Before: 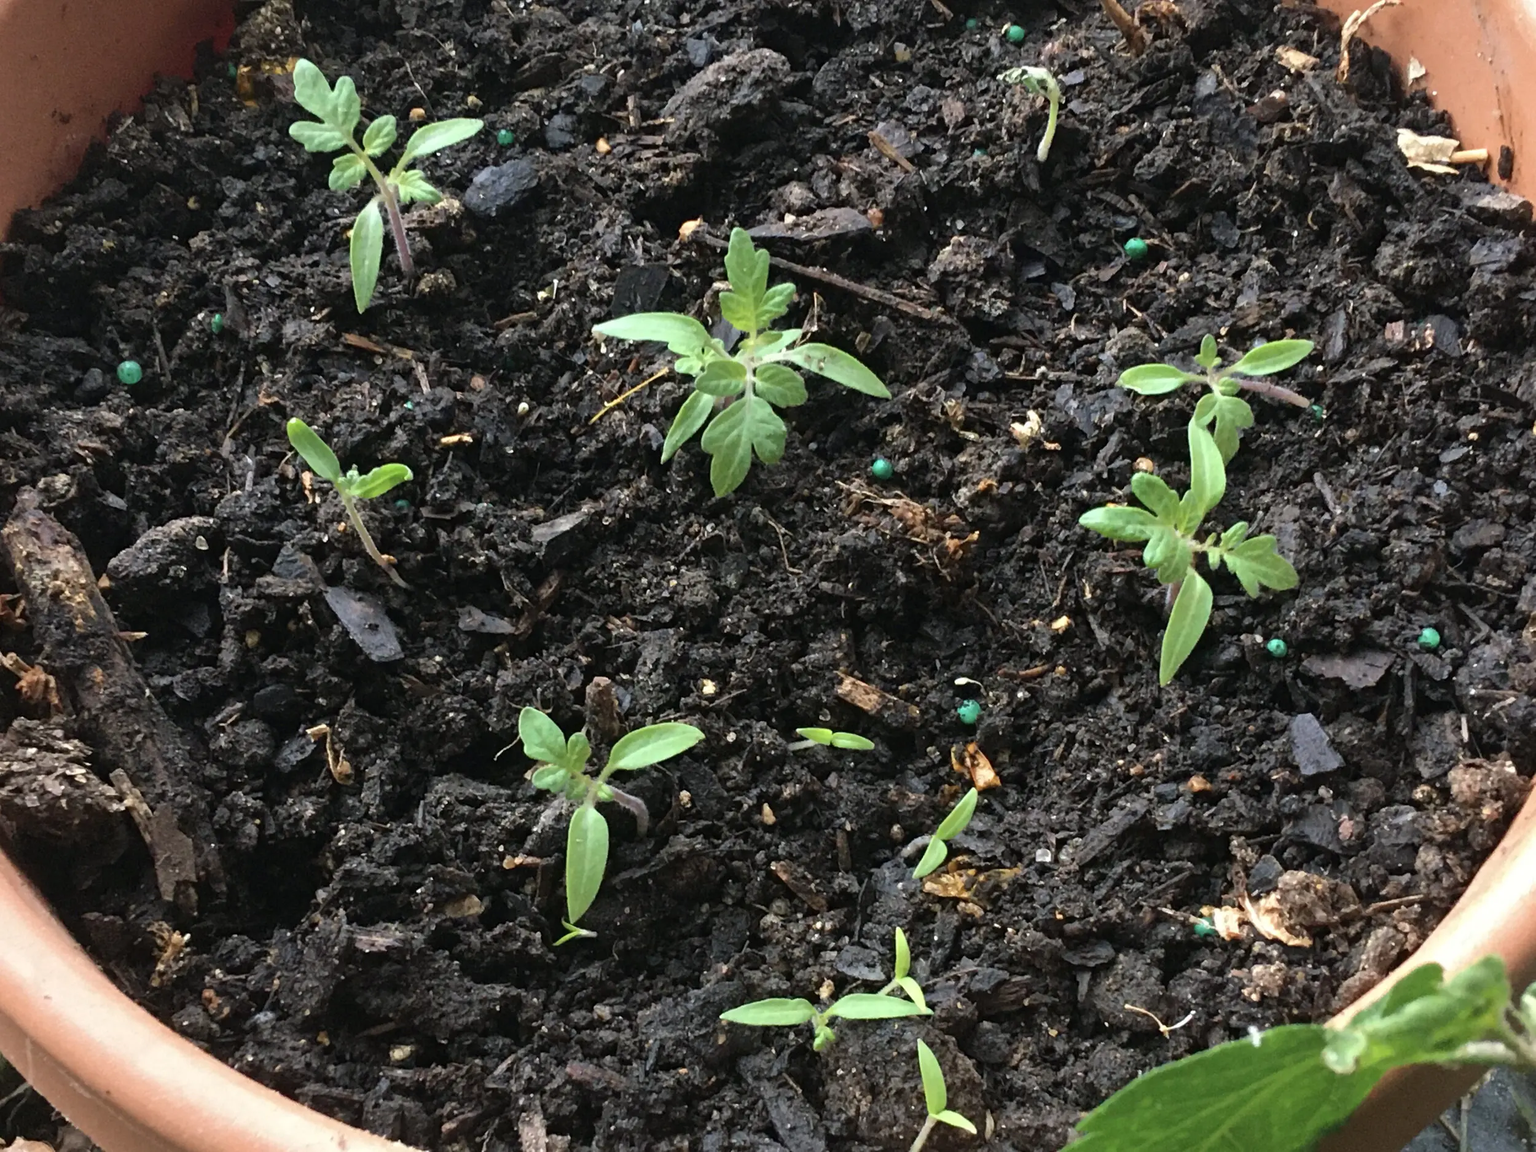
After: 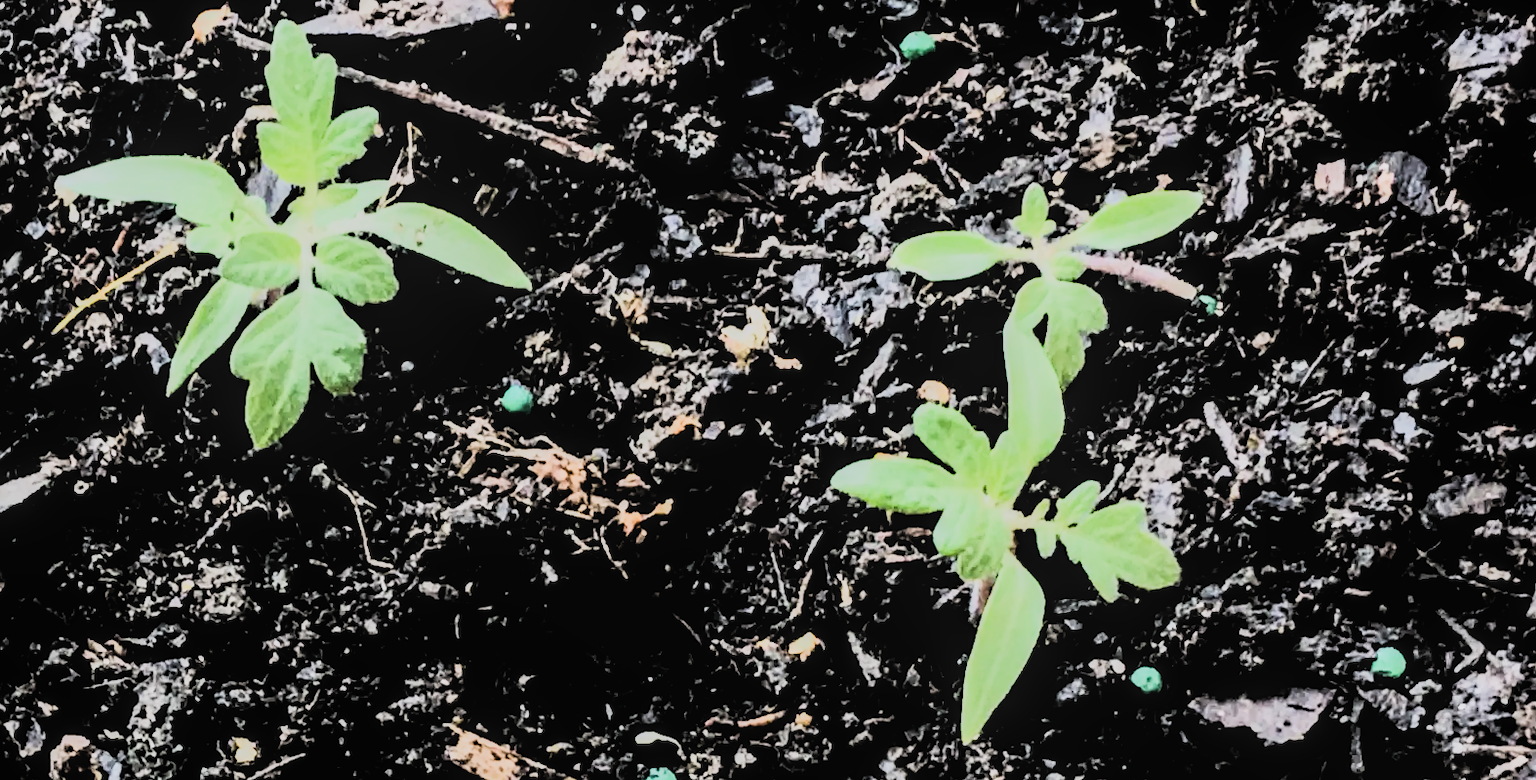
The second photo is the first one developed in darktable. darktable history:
crop: left 36.005%, top 18.293%, right 0.31%, bottom 38.444%
local contrast: on, module defaults
rotate and perspective: rotation -0.45°, automatic cropping original format, crop left 0.008, crop right 0.992, crop top 0.012, crop bottom 0.988
tone equalizer: -8 EV -0.75 EV, -7 EV -0.7 EV, -6 EV -0.6 EV, -5 EV -0.4 EV, -3 EV 0.4 EV, -2 EV 0.6 EV, -1 EV 0.7 EV, +0 EV 0.75 EV, edges refinement/feathering 500, mask exposure compensation -1.57 EV, preserve details no
white balance: red 1.004, blue 1.024
rgb curve: curves: ch0 [(0, 0) (0.21, 0.15) (0.24, 0.21) (0.5, 0.75) (0.75, 0.96) (0.89, 0.99) (1, 1)]; ch1 [(0, 0.02) (0.21, 0.13) (0.25, 0.2) (0.5, 0.67) (0.75, 0.9) (0.89, 0.97) (1, 1)]; ch2 [(0, 0.02) (0.21, 0.13) (0.25, 0.2) (0.5, 0.67) (0.75, 0.9) (0.89, 0.97) (1, 1)], compensate middle gray true
filmic rgb: black relative exposure -5 EV, hardness 2.88, contrast 1.3, highlights saturation mix -30%
